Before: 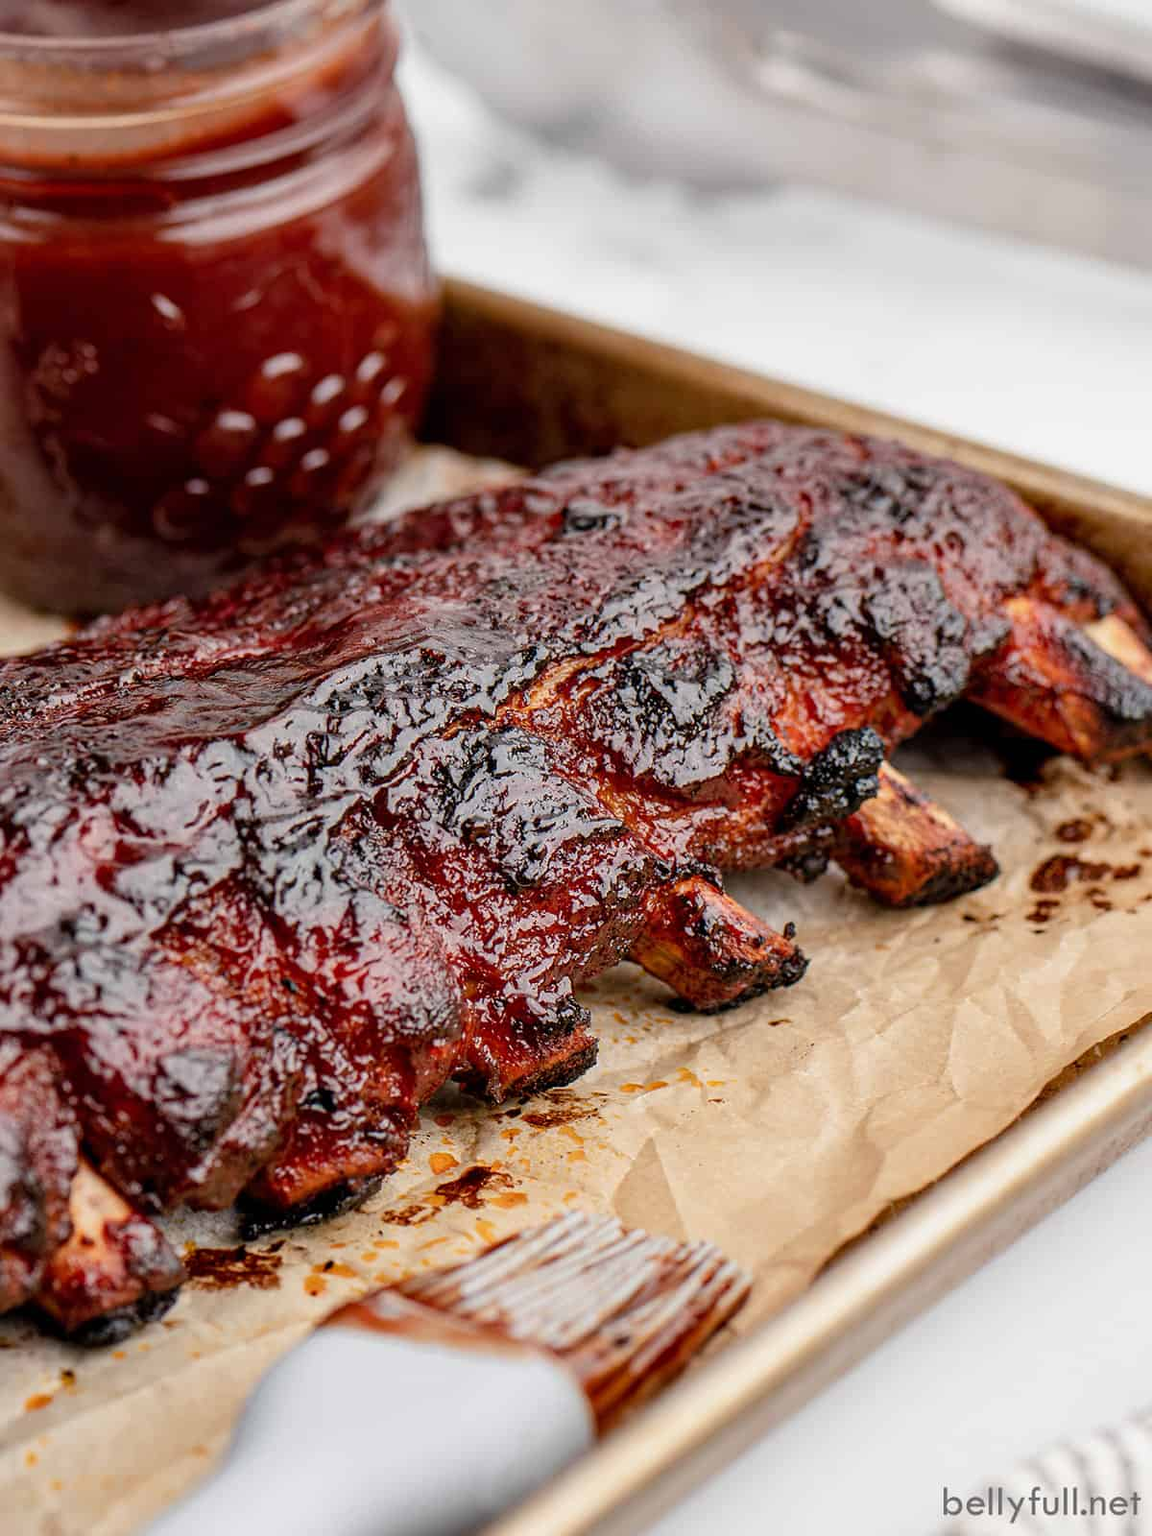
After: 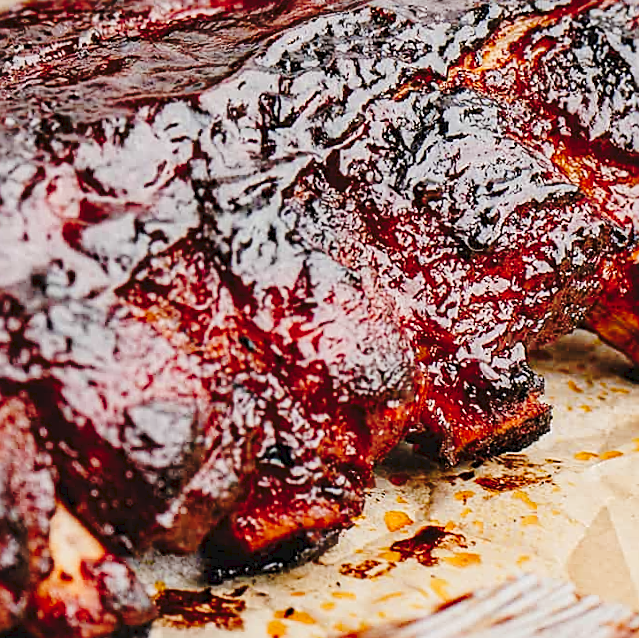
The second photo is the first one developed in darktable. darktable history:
sharpen: on, module defaults
rotate and perspective: rotation 0.062°, lens shift (vertical) 0.115, lens shift (horizontal) -0.133, crop left 0.047, crop right 0.94, crop top 0.061, crop bottom 0.94
tone curve: curves: ch0 [(0, 0) (0.003, 0.049) (0.011, 0.052) (0.025, 0.057) (0.044, 0.069) (0.069, 0.076) (0.1, 0.09) (0.136, 0.111) (0.177, 0.15) (0.224, 0.197) (0.277, 0.267) (0.335, 0.366) (0.399, 0.477) (0.468, 0.561) (0.543, 0.651) (0.623, 0.733) (0.709, 0.804) (0.801, 0.869) (0.898, 0.924) (1, 1)], preserve colors none
crop: top 44.483%, right 43.593%, bottom 12.892%
